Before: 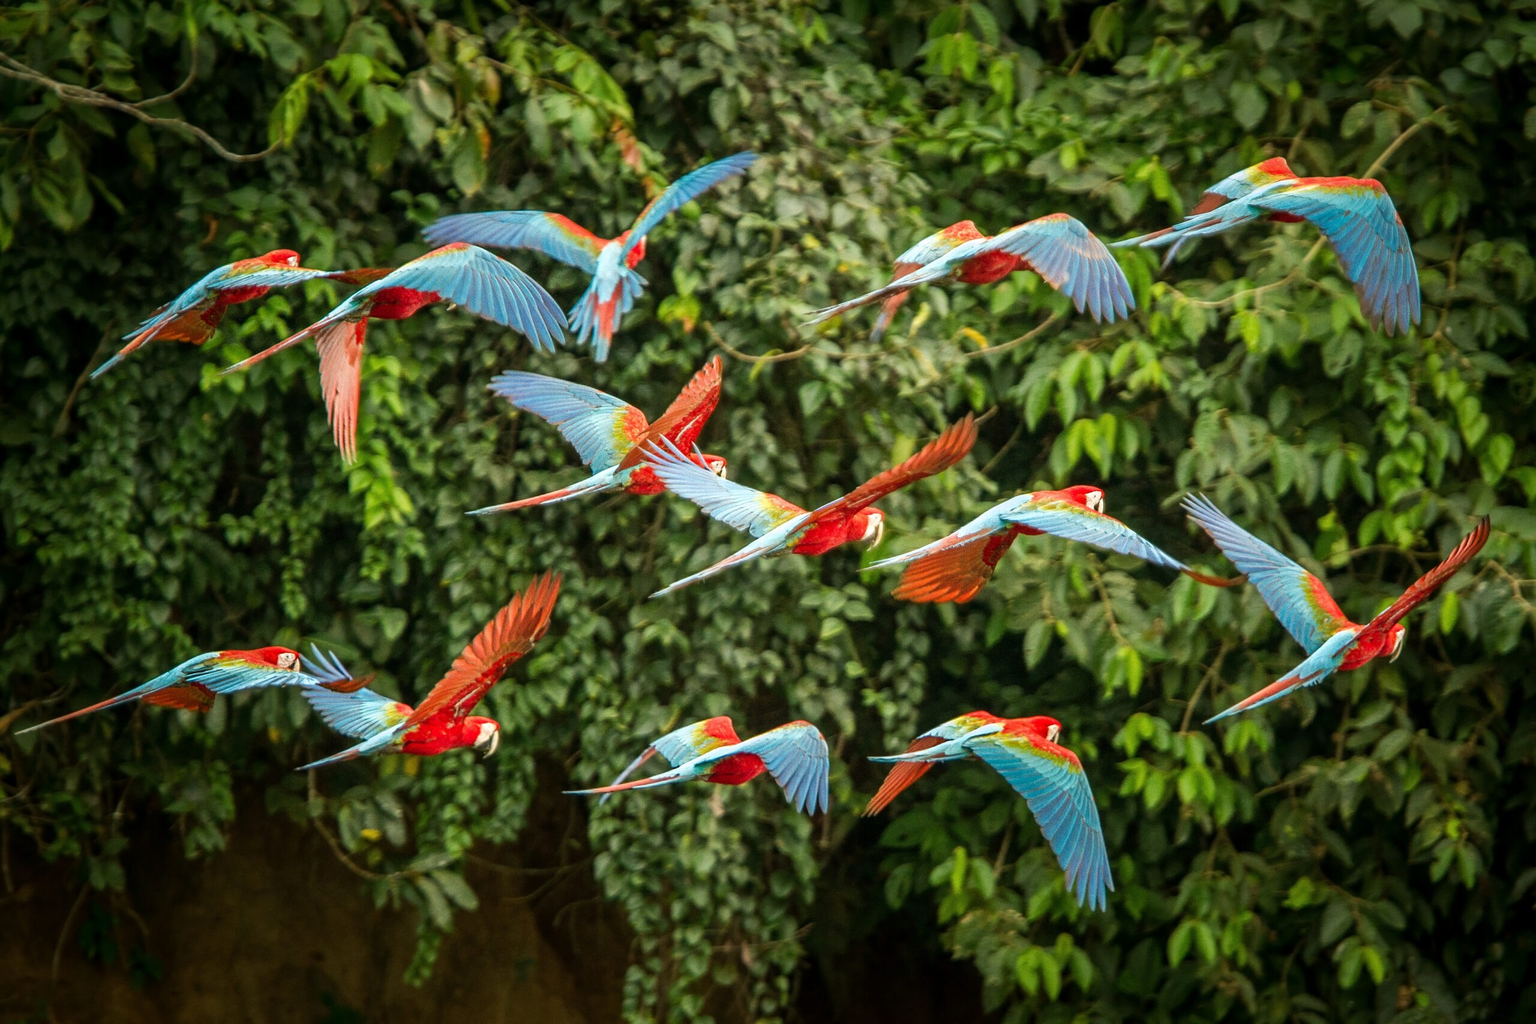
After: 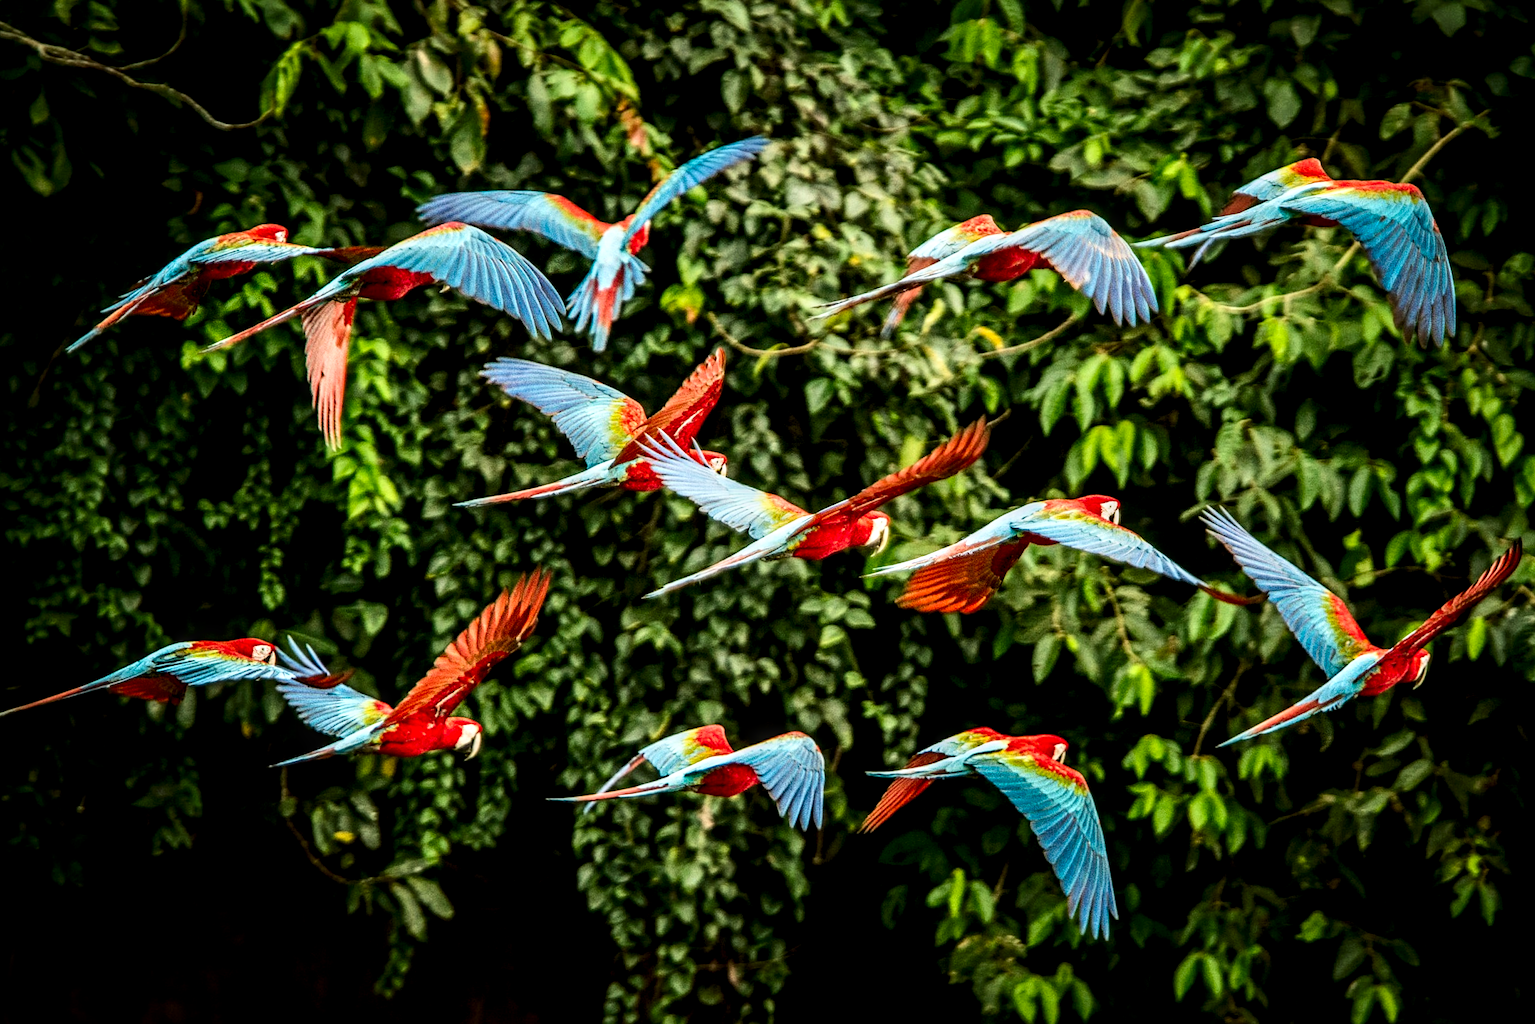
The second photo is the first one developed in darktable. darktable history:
crop and rotate: angle -1.69°
filmic rgb: black relative exposure -5 EV, white relative exposure 3.2 EV, hardness 3.42, contrast 1.2, highlights saturation mix -30%
contrast brightness saturation: contrast 0.21, brightness -0.11, saturation 0.21
local contrast: detail 150%
